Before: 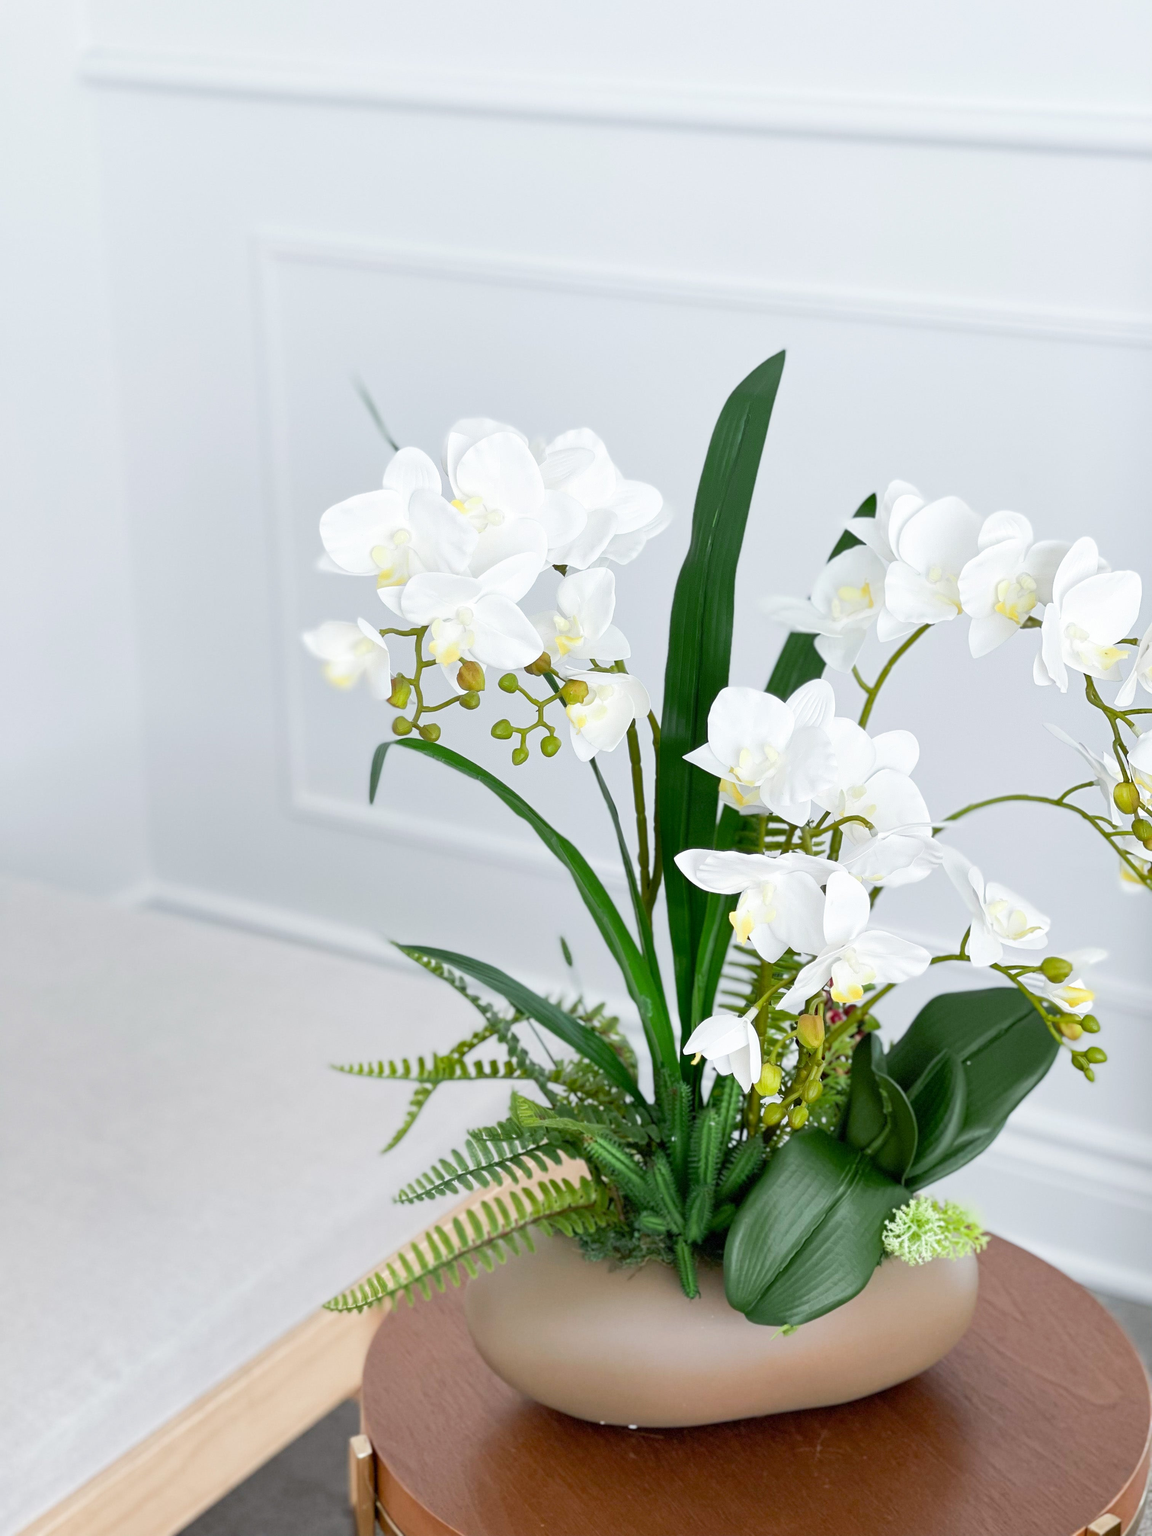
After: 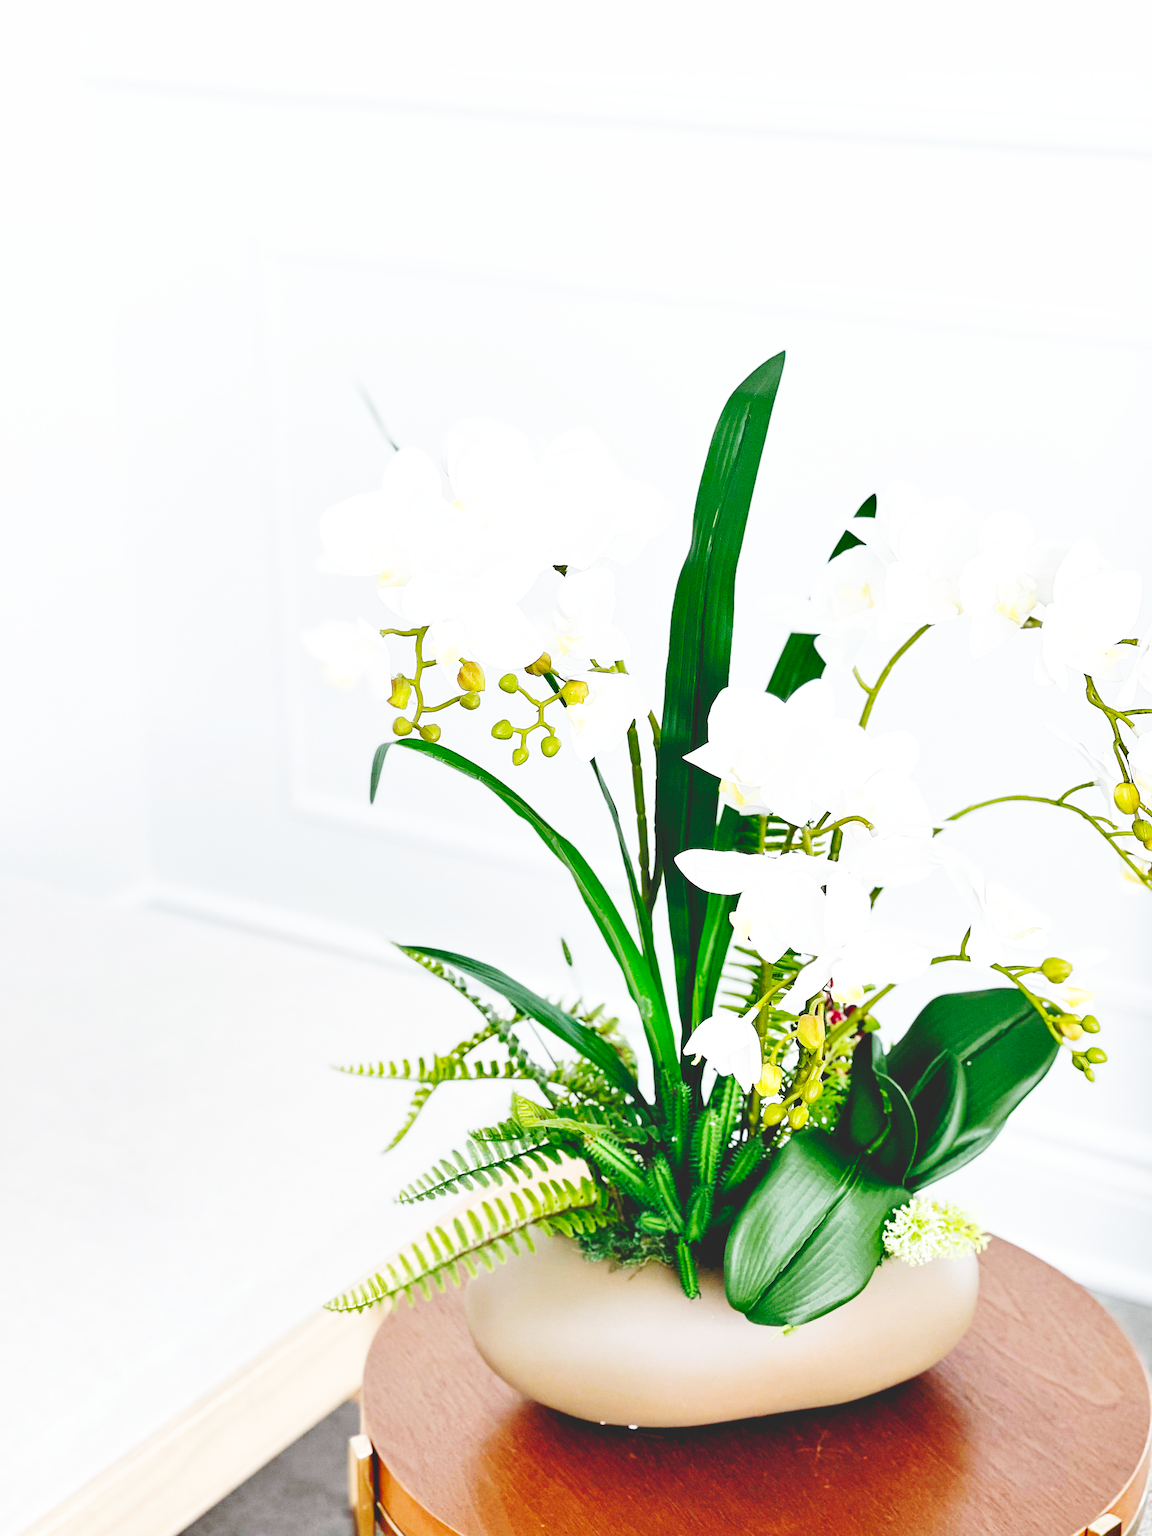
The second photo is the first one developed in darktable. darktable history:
tone curve: curves: ch0 [(0, 0) (0.003, 0.161) (0.011, 0.161) (0.025, 0.161) (0.044, 0.161) (0.069, 0.161) (0.1, 0.161) (0.136, 0.163) (0.177, 0.179) (0.224, 0.207) (0.277, 0.243) (0.335, 0.292) (0.399, 0.361) (0.468, 0.452) (0.543, 0.547) (0.623, 0.638) (0.709, 0.731) (0.801, 0.826) (0.898, 0.911) (1, 1)], preserve colors none
shadows and highlights: shadows 35, highlights -35, soften with gaussian
sharpen: on, module defaults
base curve: curves: ch0 [(0, 0.003) (0.001, 0.002) (0.006, 0.004) (0.02, 0.022) (0.048, 0.086) (0.094, 0.234) (0.162, 0.431) (0.258, 0.629) (0.385, 0.8) (0.548, 0.918) (0.751, 0.988) (1, 1)], preserve colors none
